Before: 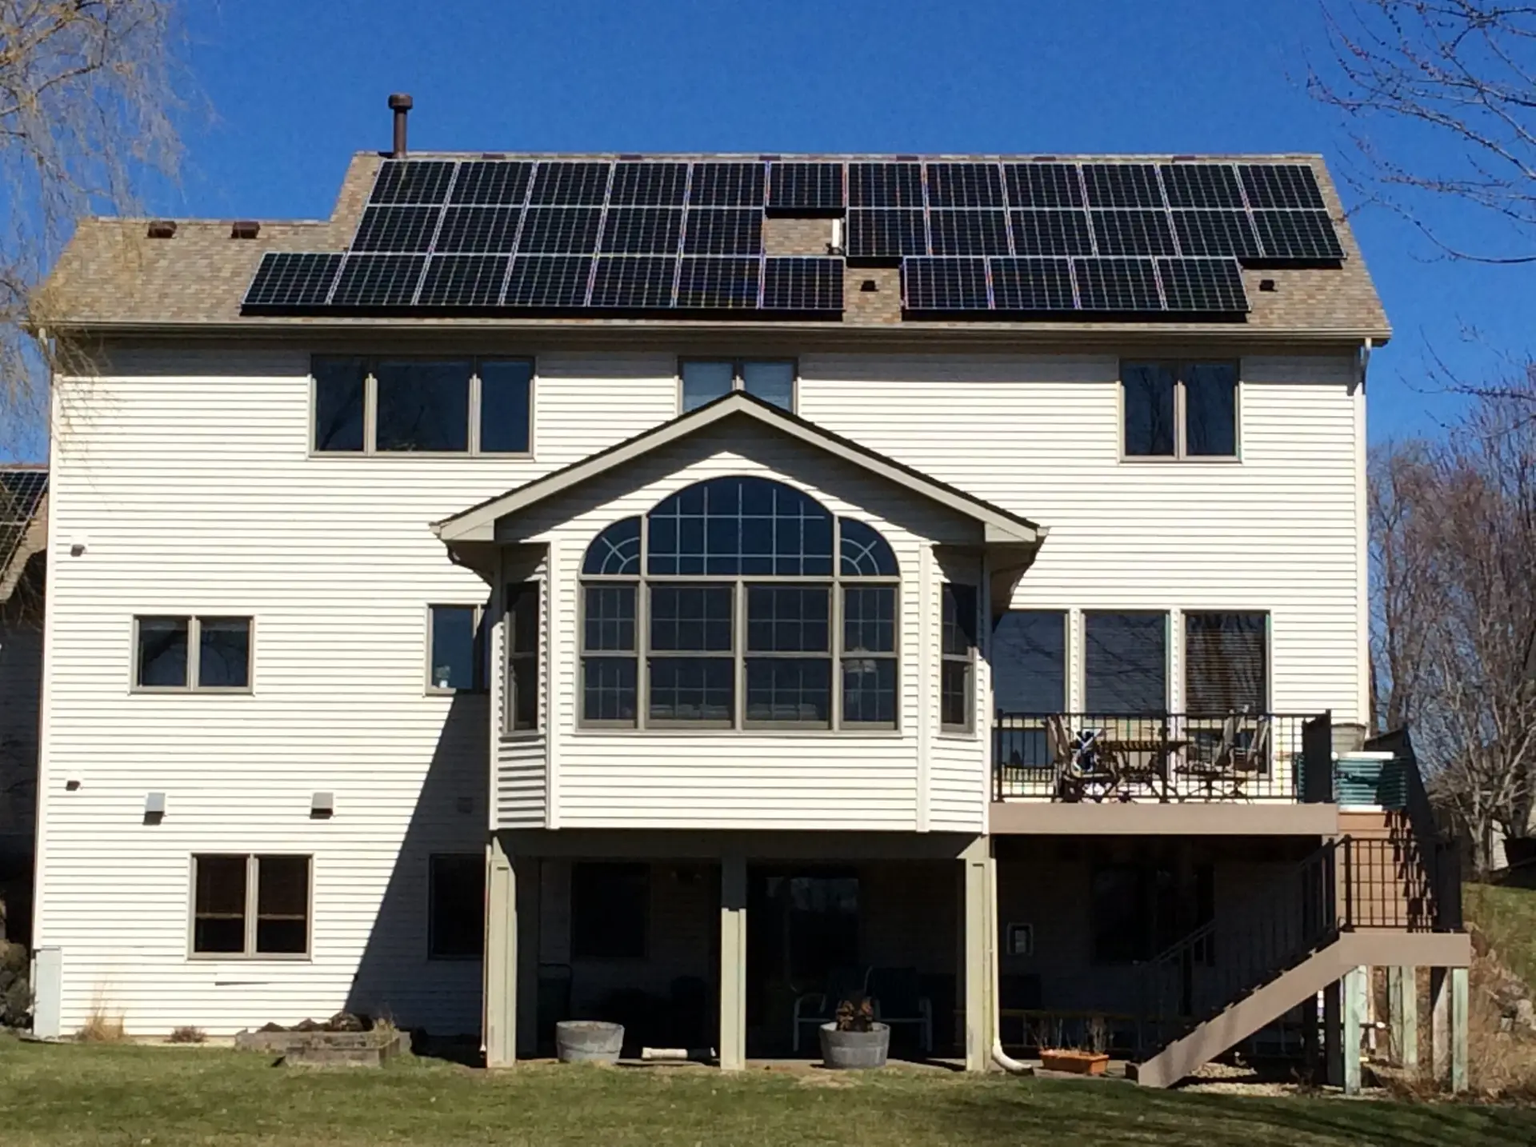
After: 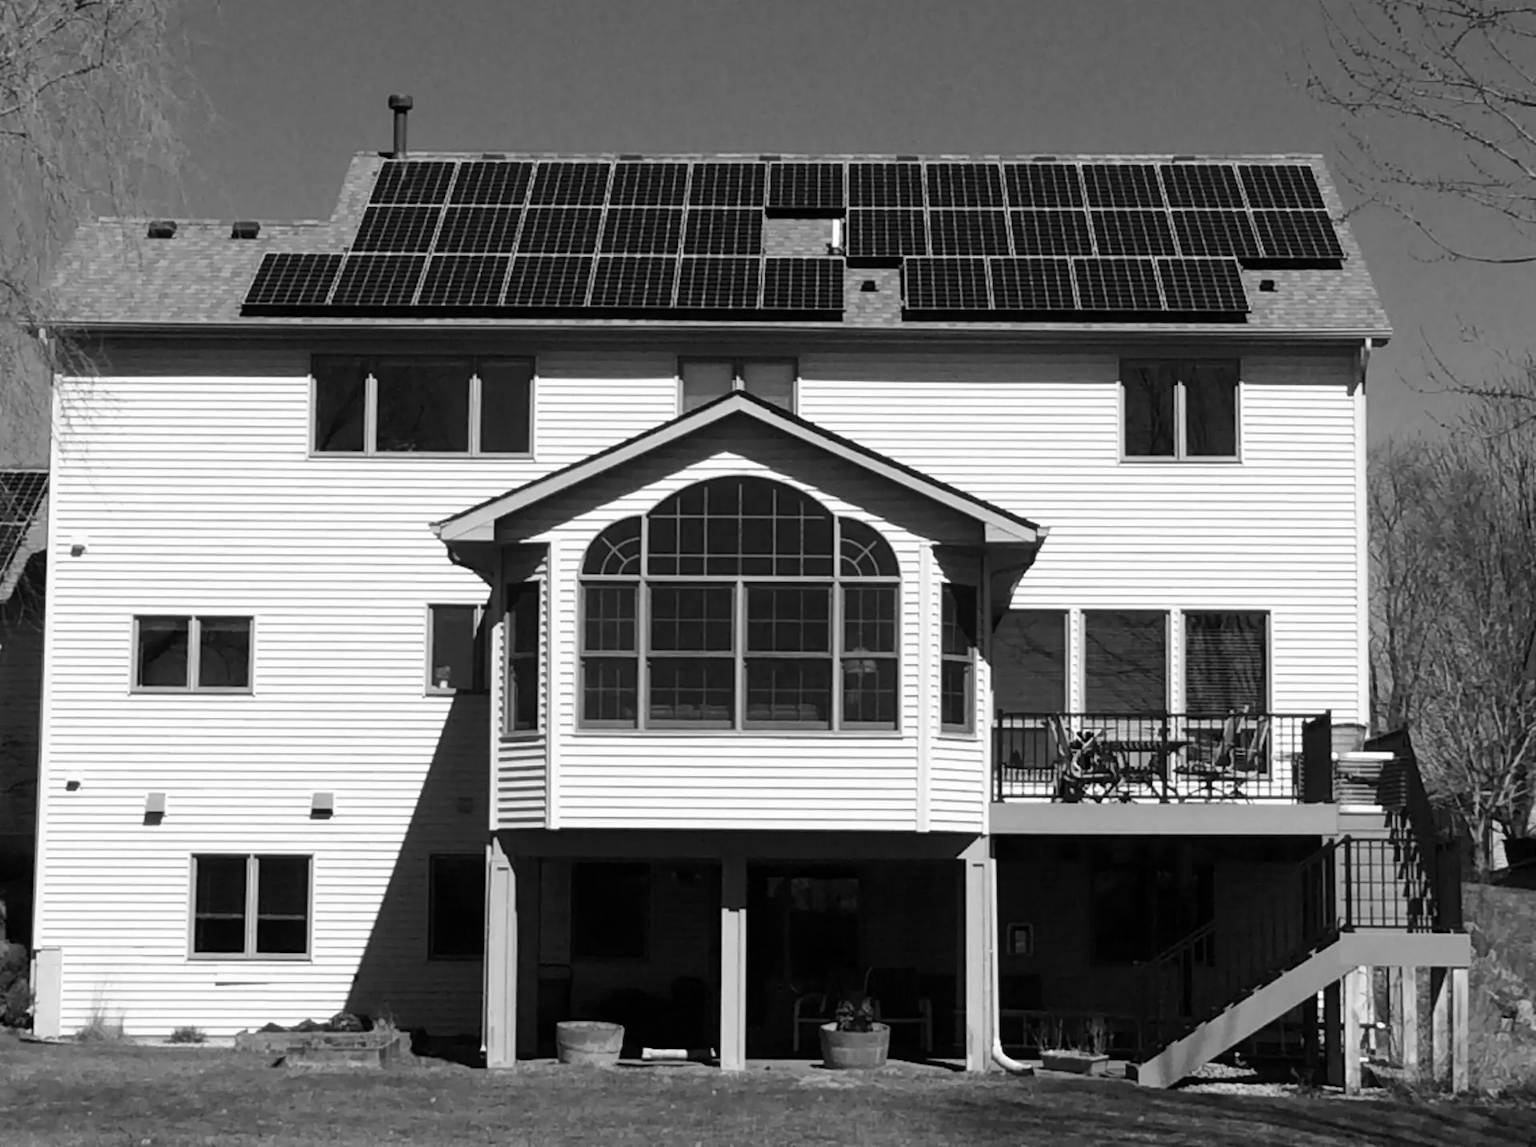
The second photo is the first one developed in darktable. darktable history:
monochrome: on, module defaults
color correction: highlights a* 19.5, highlights b* -11.53, saturation 1.69
